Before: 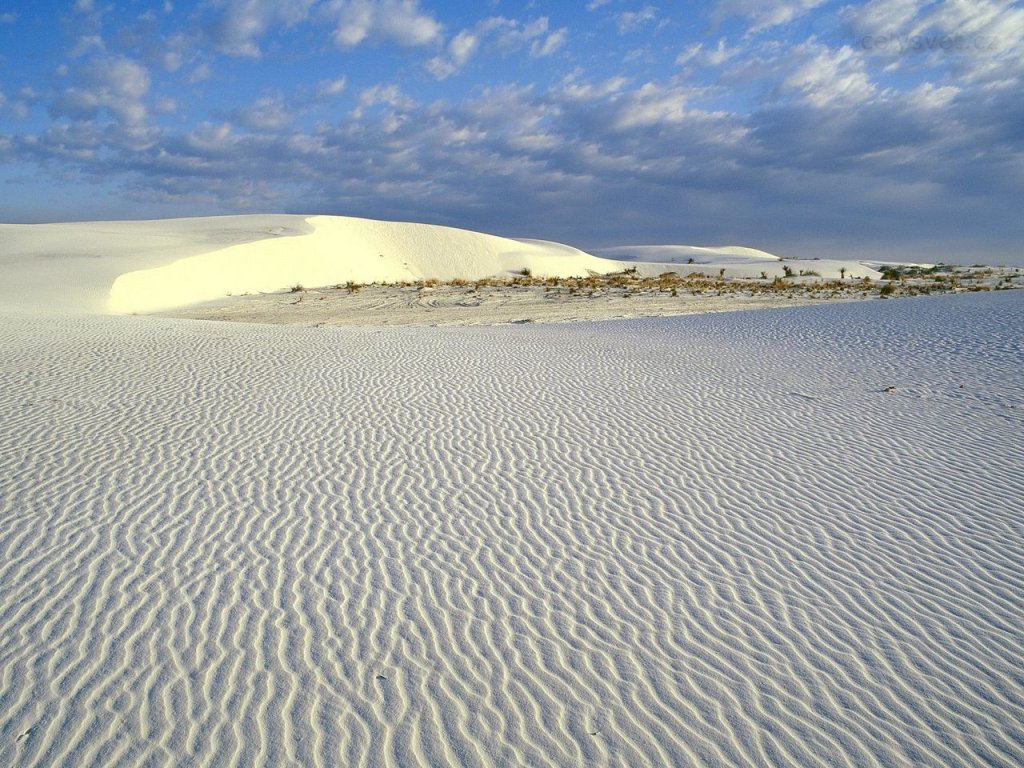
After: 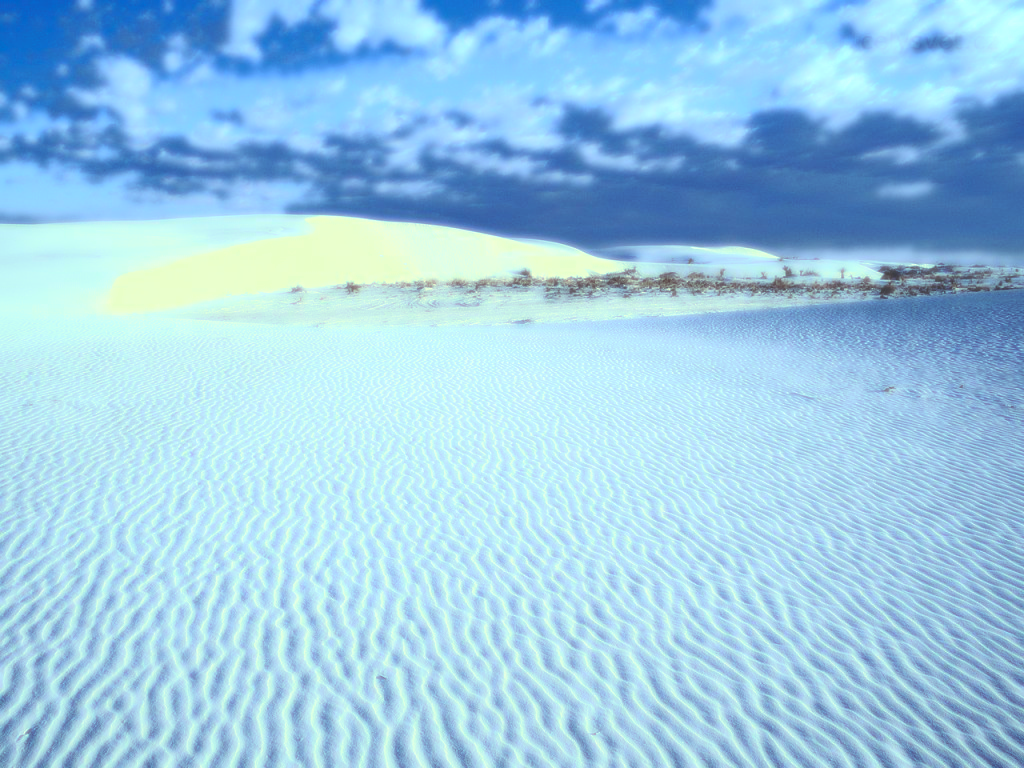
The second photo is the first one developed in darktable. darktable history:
bloom: size 0%, threshold 54.82%, strength 8.31%
rgb curve: curves: ch0 [(0, 0.186) (0.314, 0.284) (0.576, 0.466) (0.805, 0.691) (0.936, 0.886)]; ch1 [(0, 0.186) (0.314, 0.284) (0.581, 0.534) (0.771, 0.746) (0.936, 0.958)]; ch2 [(0, 0.216) (0.275, 0.39) (1, 1)], mode RGB, independent channels, compensate middle gray true, preserve colors none
